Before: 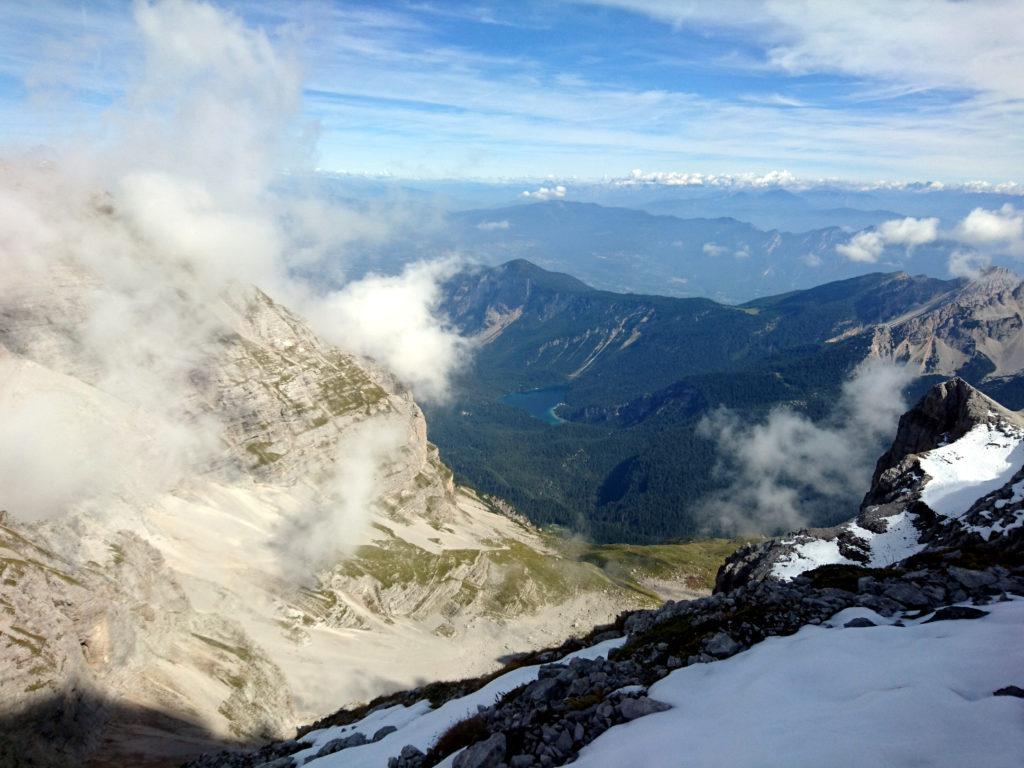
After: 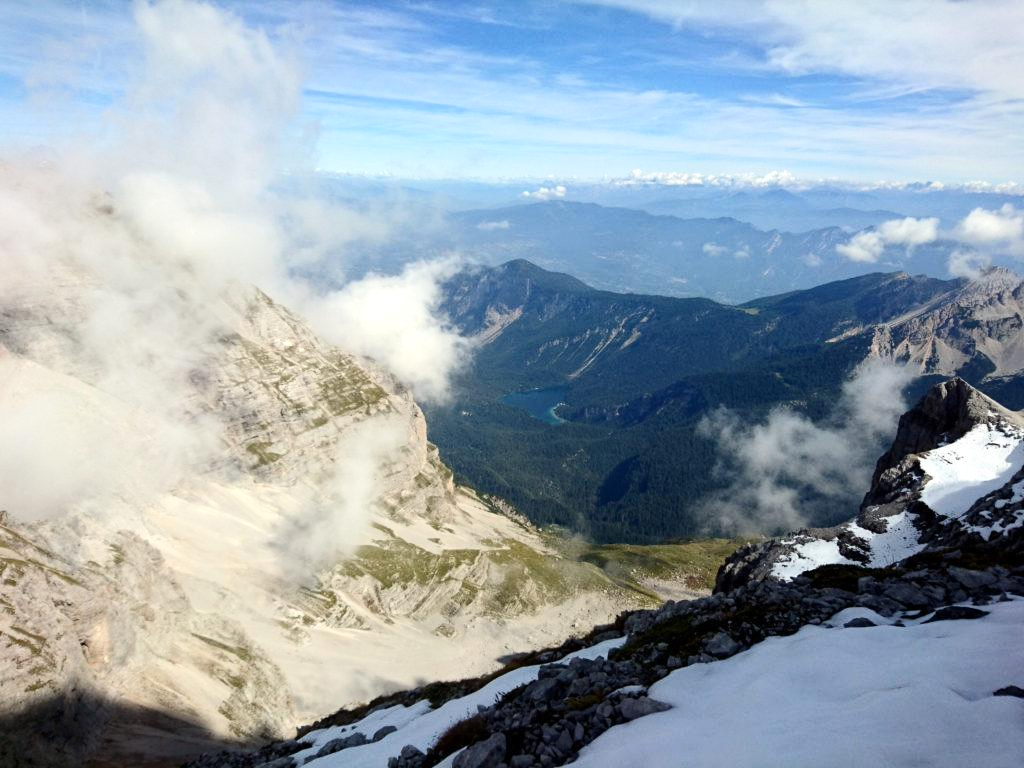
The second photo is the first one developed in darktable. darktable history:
contrast brightness saturation: contrast 0.153, brightness 0.043
